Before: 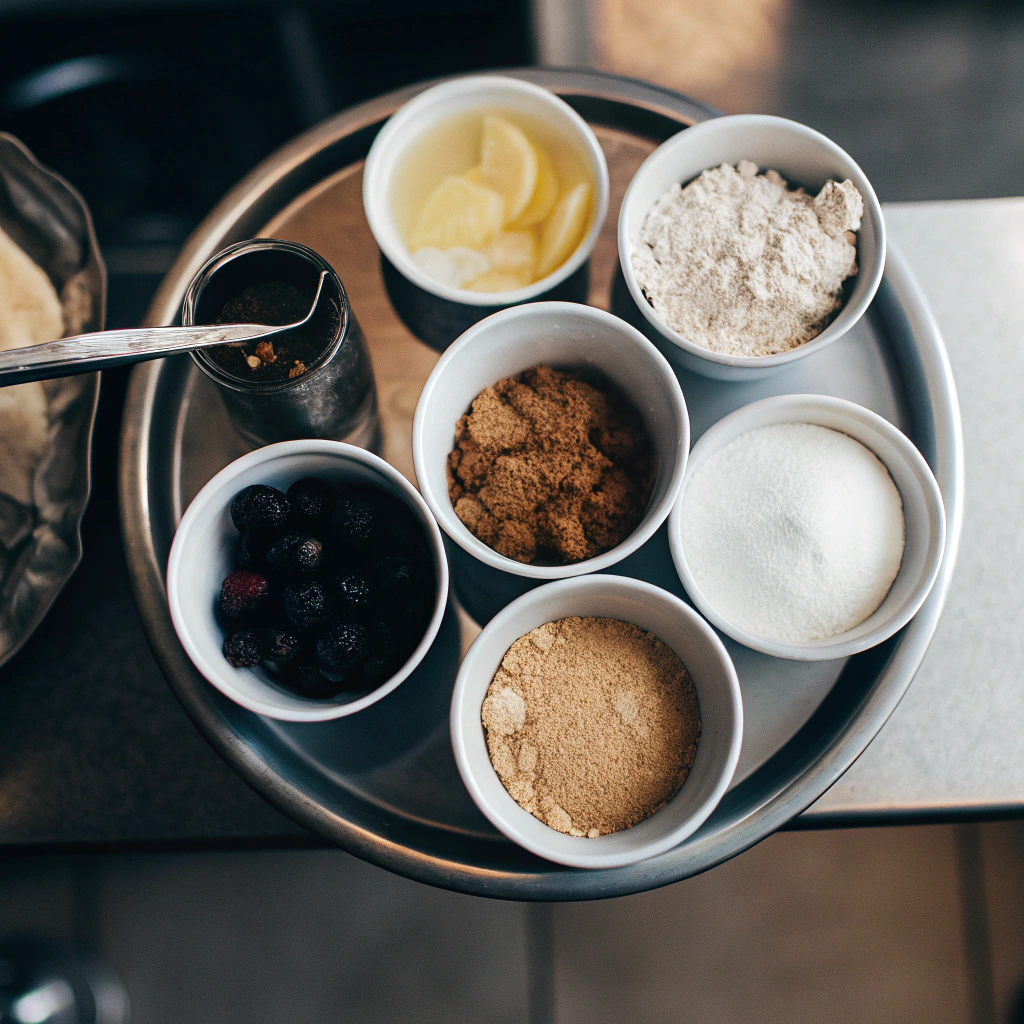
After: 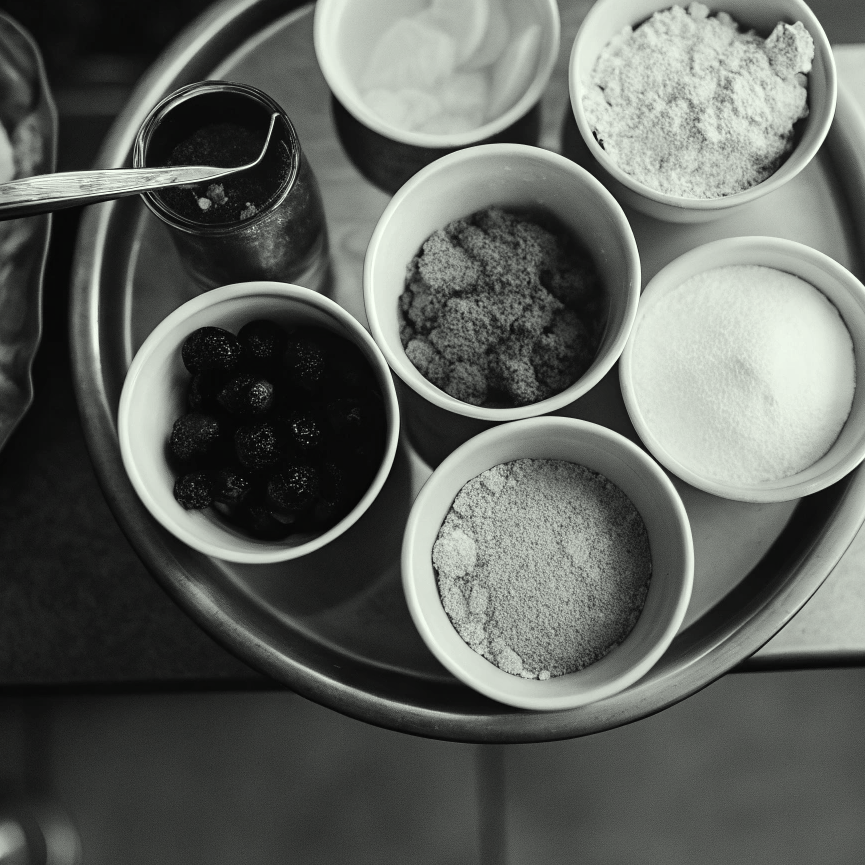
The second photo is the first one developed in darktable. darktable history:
color correction: highlights a* -4.73, highlights b* 5.06, saturation 0.97
crop and rotate: left 4.842%, top 15.51%, right 10.668%
contrast brightness saturation: saturation -1
